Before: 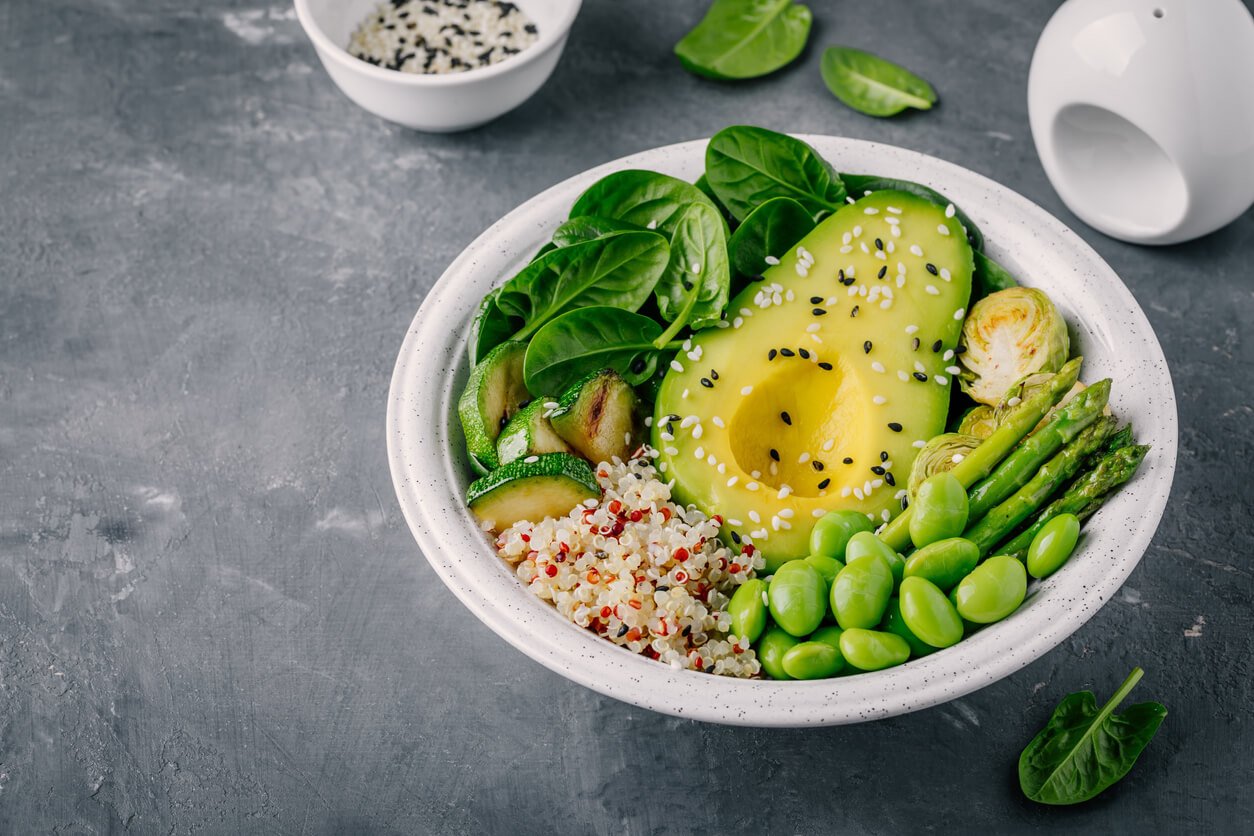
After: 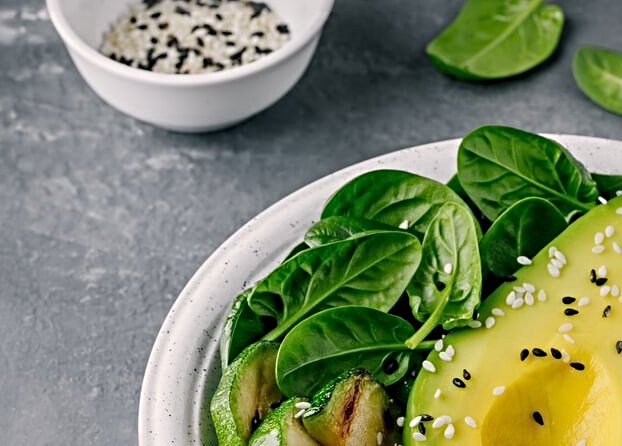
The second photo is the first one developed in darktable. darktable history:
crop: left 19.833%, right 30.536%, bottom 46.592%
sharpen: radius 4.83
